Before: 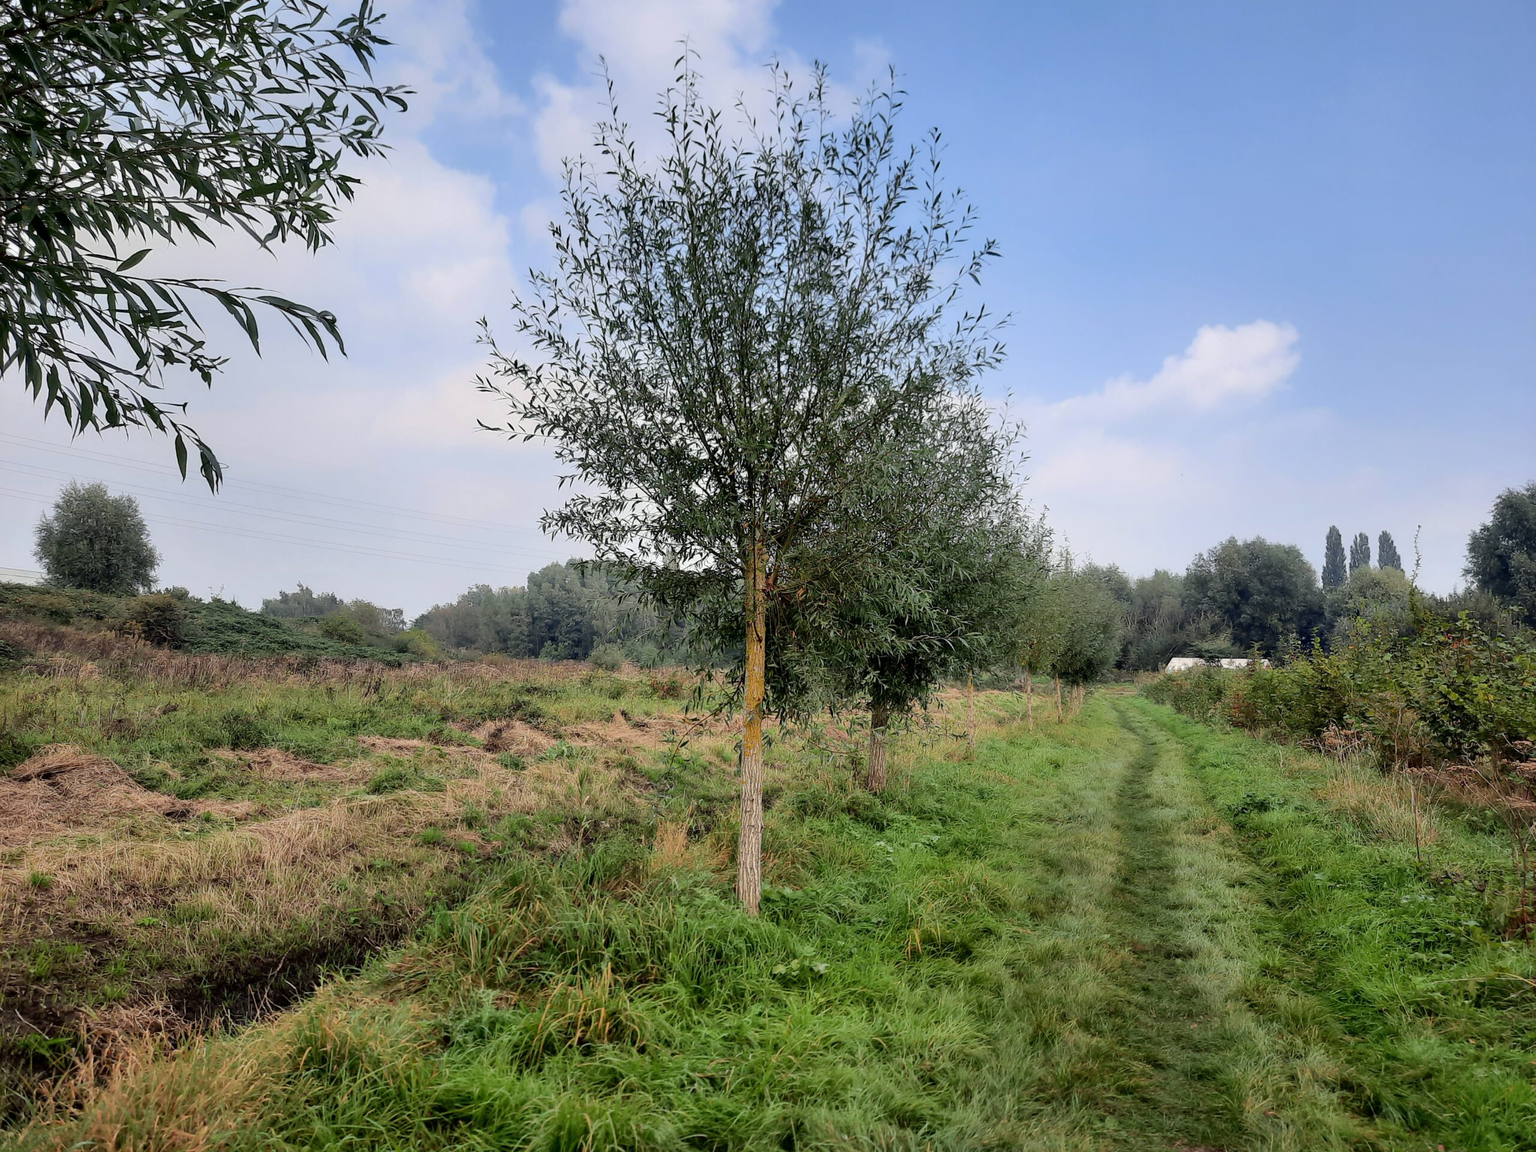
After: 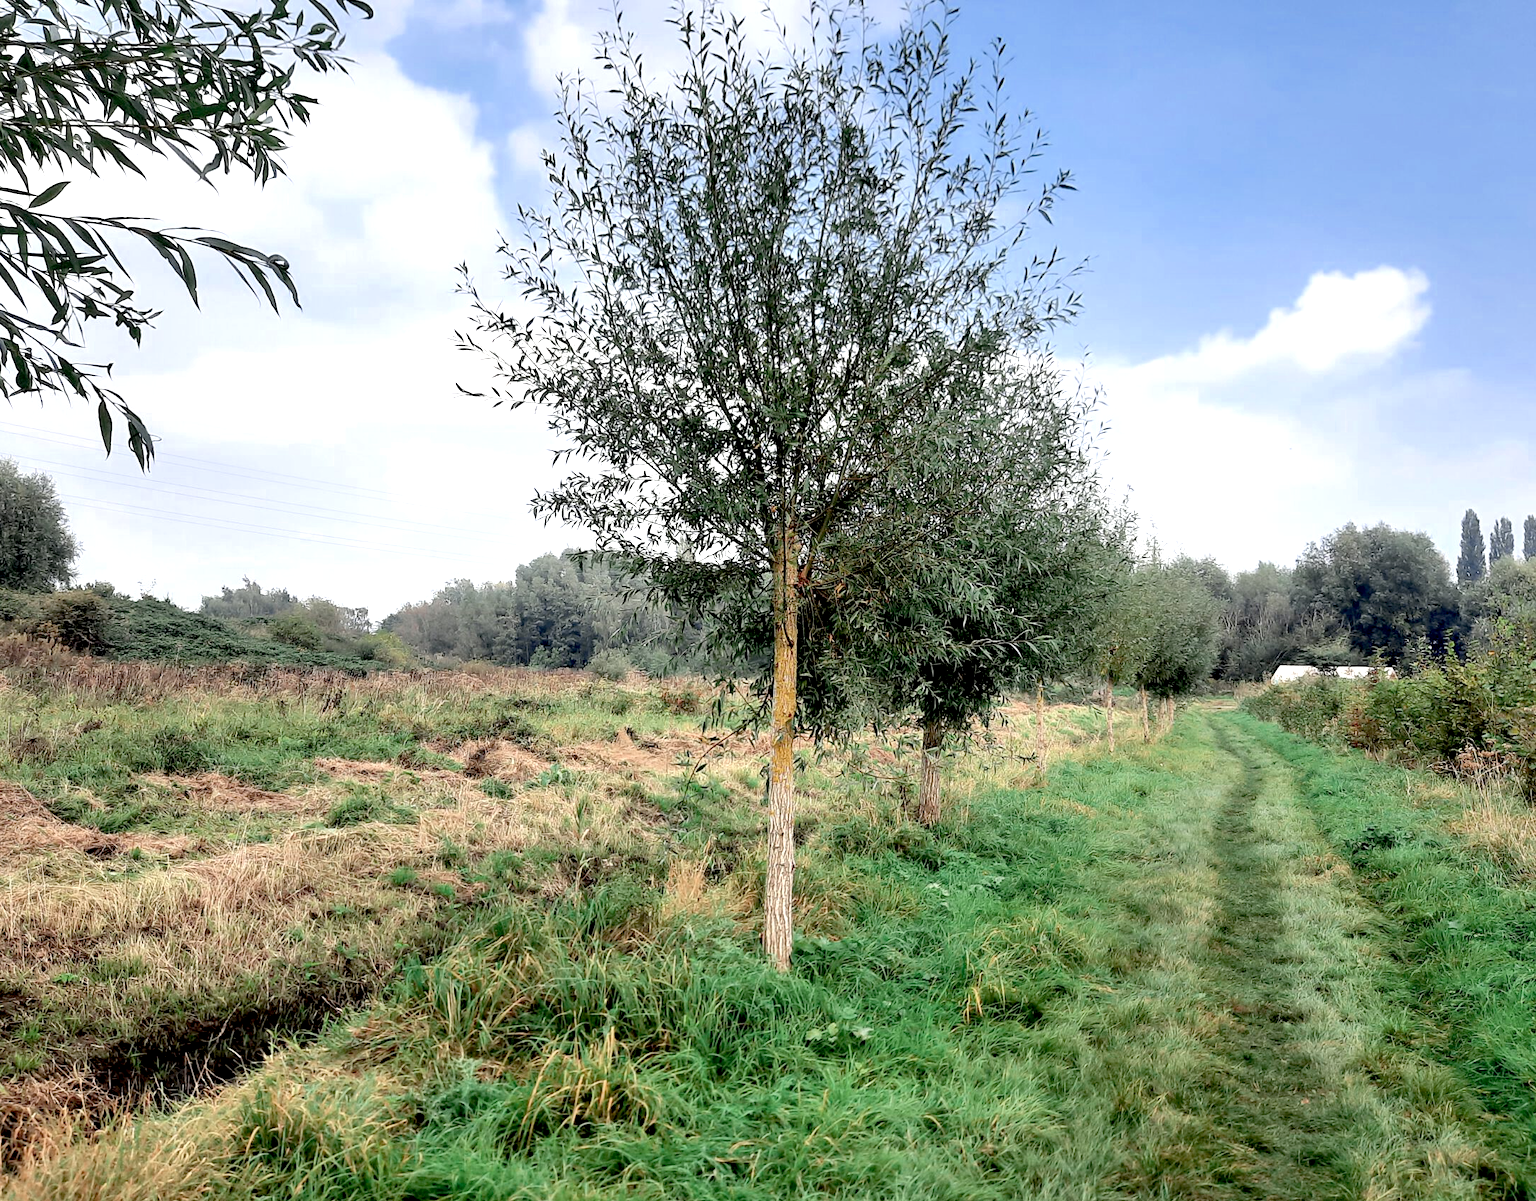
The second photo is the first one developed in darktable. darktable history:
exposure: black level correction 0.008, exposure 0.973 EV, compensate highlight preservation false
crop: left 6.021%, top 8.375%, right 9.529%, bottom 3.537%
color zones: curves: ch0 [(0, 0.5) (0.125, 0.4) (0.25, 0.5) (0.375, 0.4) (0.5, 0.4) (0.625, 0.35) (0.75, 0.35) (0.875, 0.5)]; ch1 [(0, 0.35) (0.125, 0.45) (0.25, 0.35) (0.375, 0.35) (0.5, 0.35) (0.625, 0.35) (0.75, 0.45) (0.875, 0.35)]; ch2 [(0, 0.6) (0.125, 0.5) (0.25, 0.5) (0.375, 0.6) (0.5, 0.6) (0.625, 0.5) (0.75, 0.5) (0.875, 0.5)]
